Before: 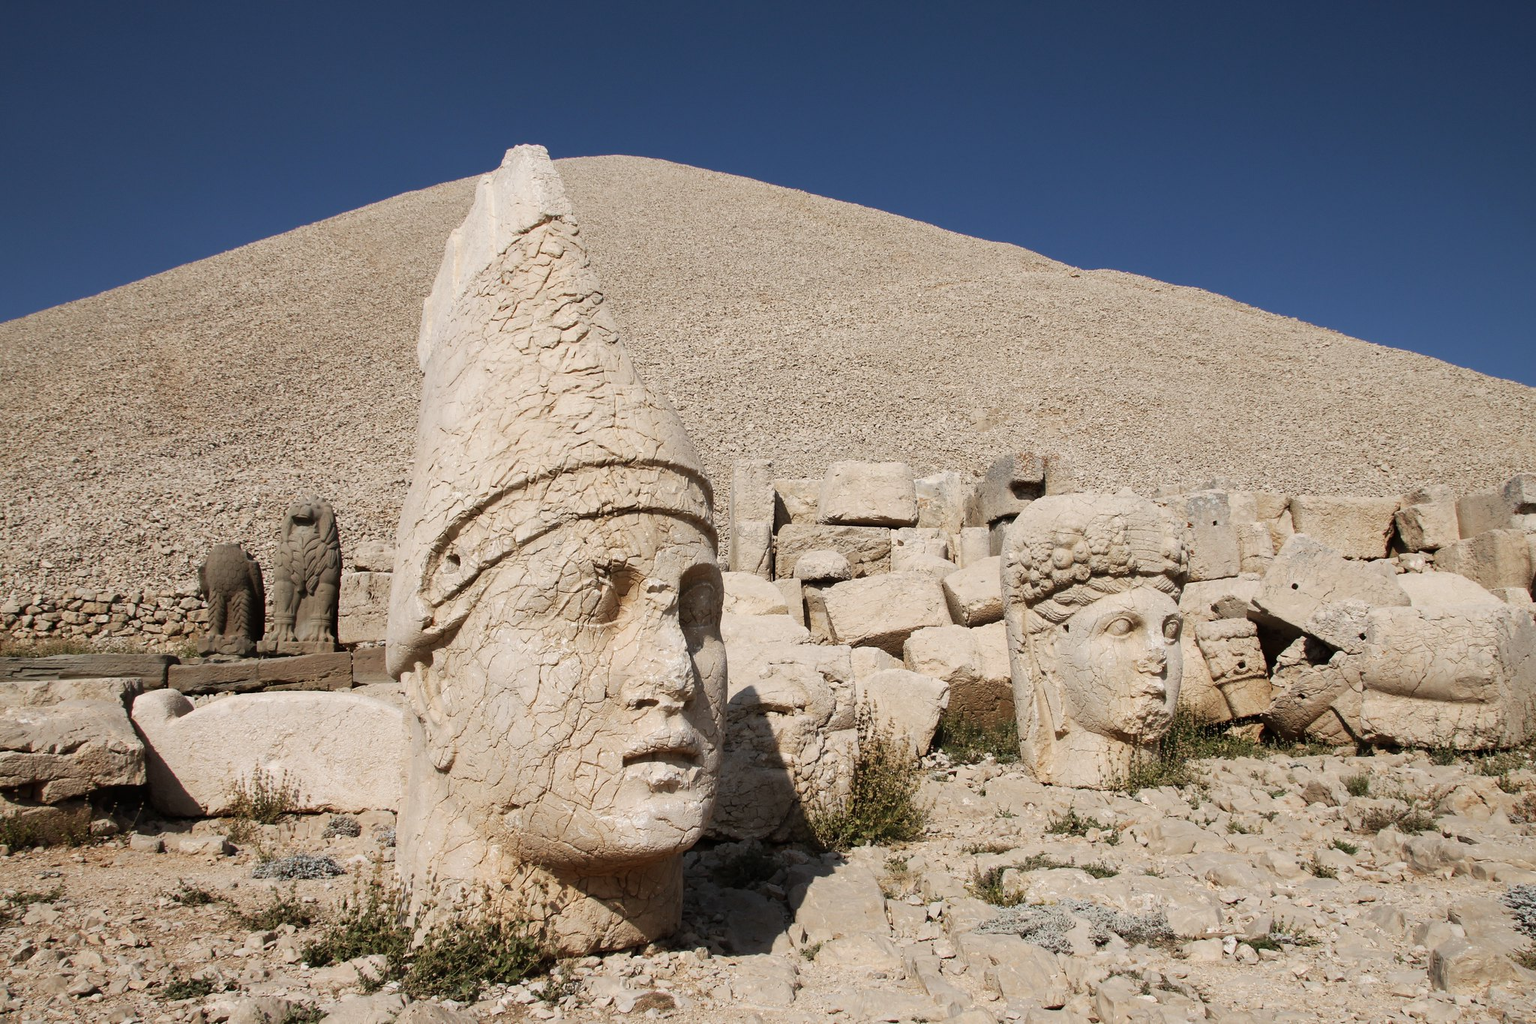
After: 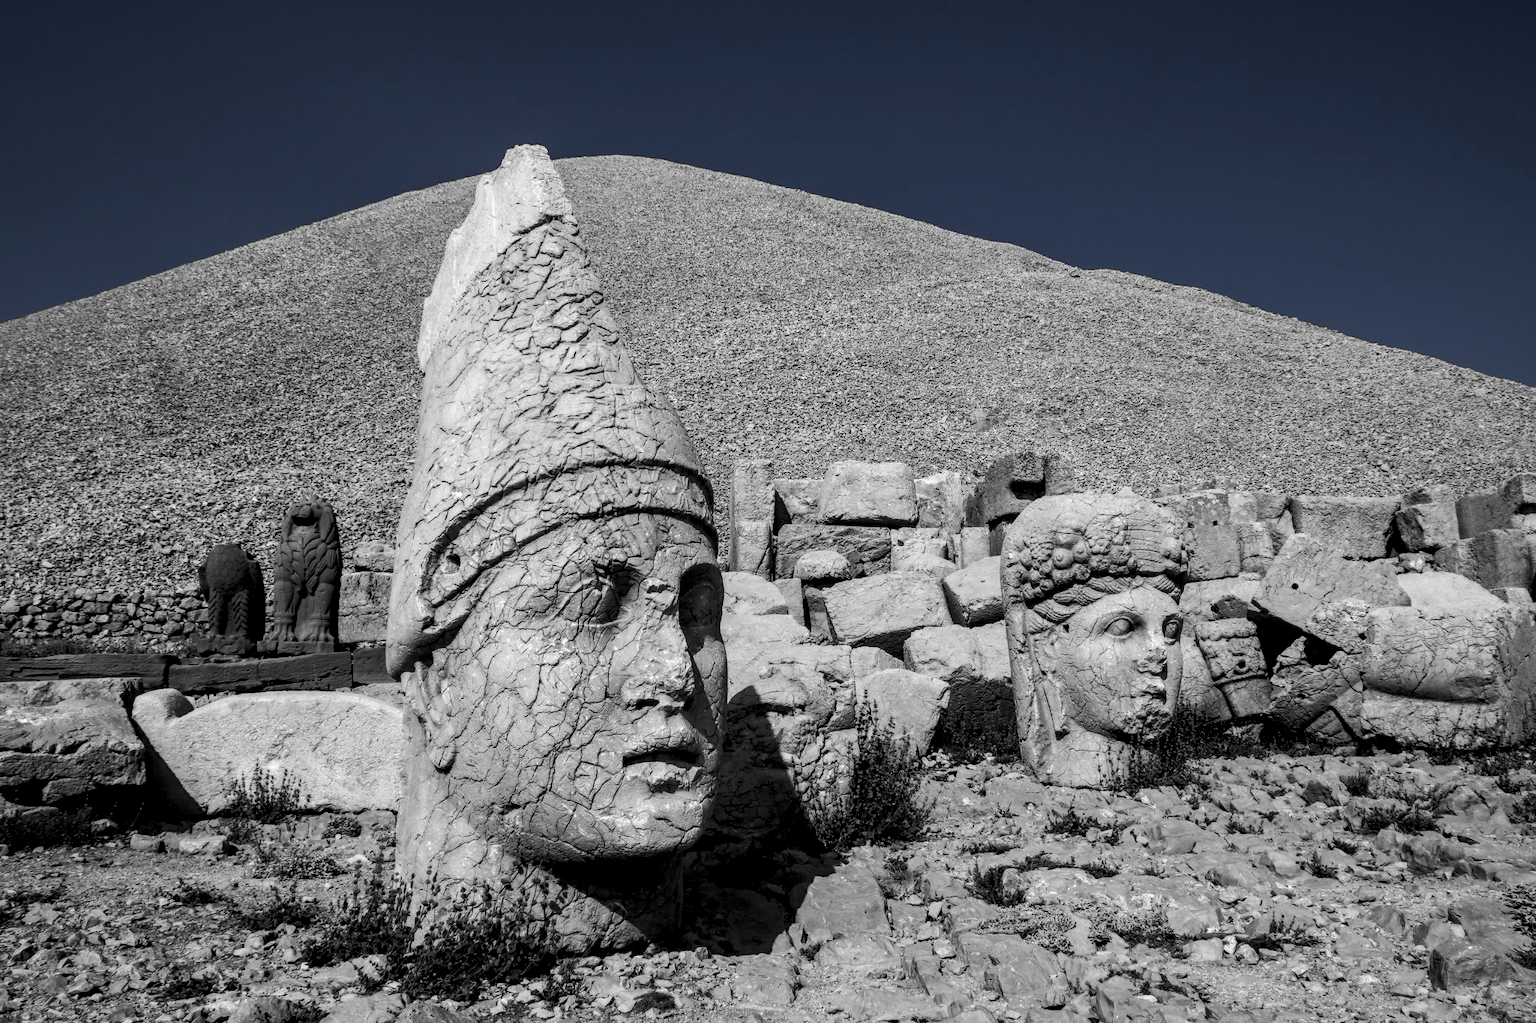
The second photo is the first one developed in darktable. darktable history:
color equalizer #1: saturation › red 0.231, saturation › orange 0.289, saturation › yellow 0.301, saturation › green 0.555, saturation › cyan 0.879, saturation › blue 0.867, saturation › lavender 0.763, saturation › magenta 0.254
color balance rgb: perceptual saturation grading › highlights -31.88%, perceptual saturation grading › mid-tones 5.8%, perceptual saturation grading › shadows 18.12%, perceptual brilliance grading › highlights 3.62%, perceptual brilliance grading › mid-tones -18.12%, perceptual brilliance grading › shadows -41.3%
color equalizer: saturation › red 0.231, saturation › orange 0.289, saturation › yellow 0.301, saturation › green 0.555, saturation › cyan 0.879, saturation › blue 0.867, saturation › lavender 0.763, saturation › magenta 0.254, brightness › red 0.578, brightness › orange 0.52, brightness › yellow 0.636, brightness › cyan 1.02, brightness › blue 1.02, brightness › magenta 0.694
local contrast: highlights 25%, detail 150%
